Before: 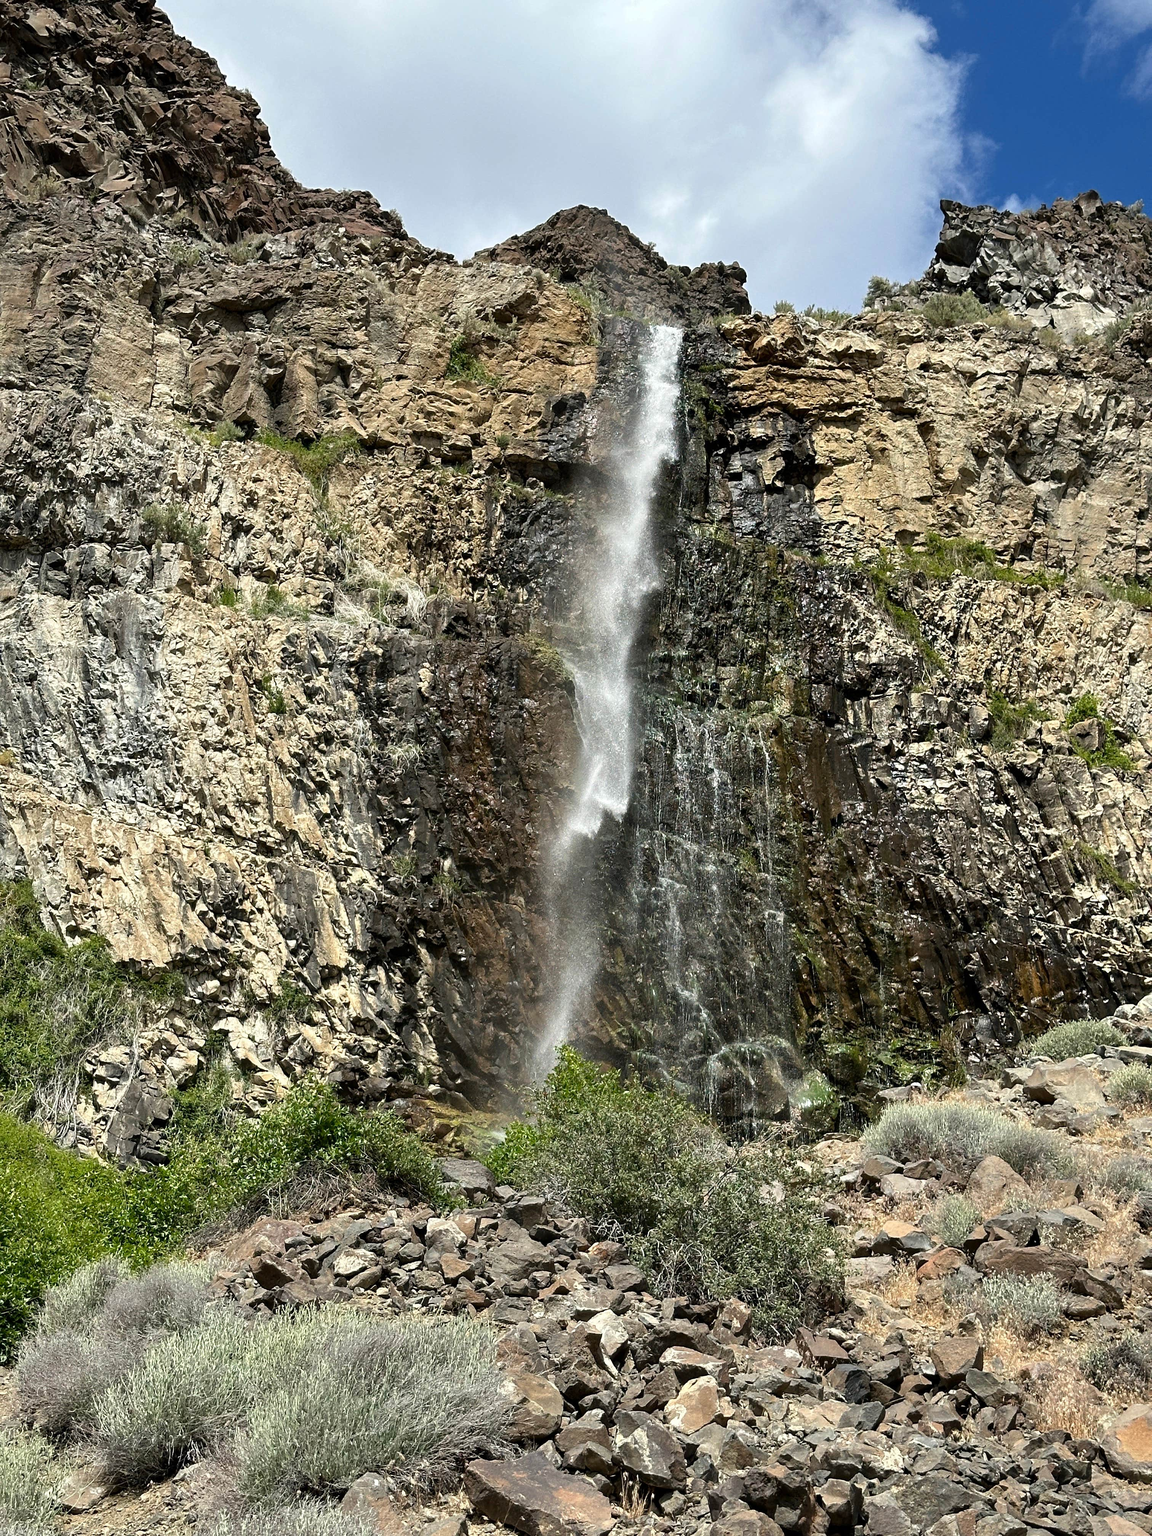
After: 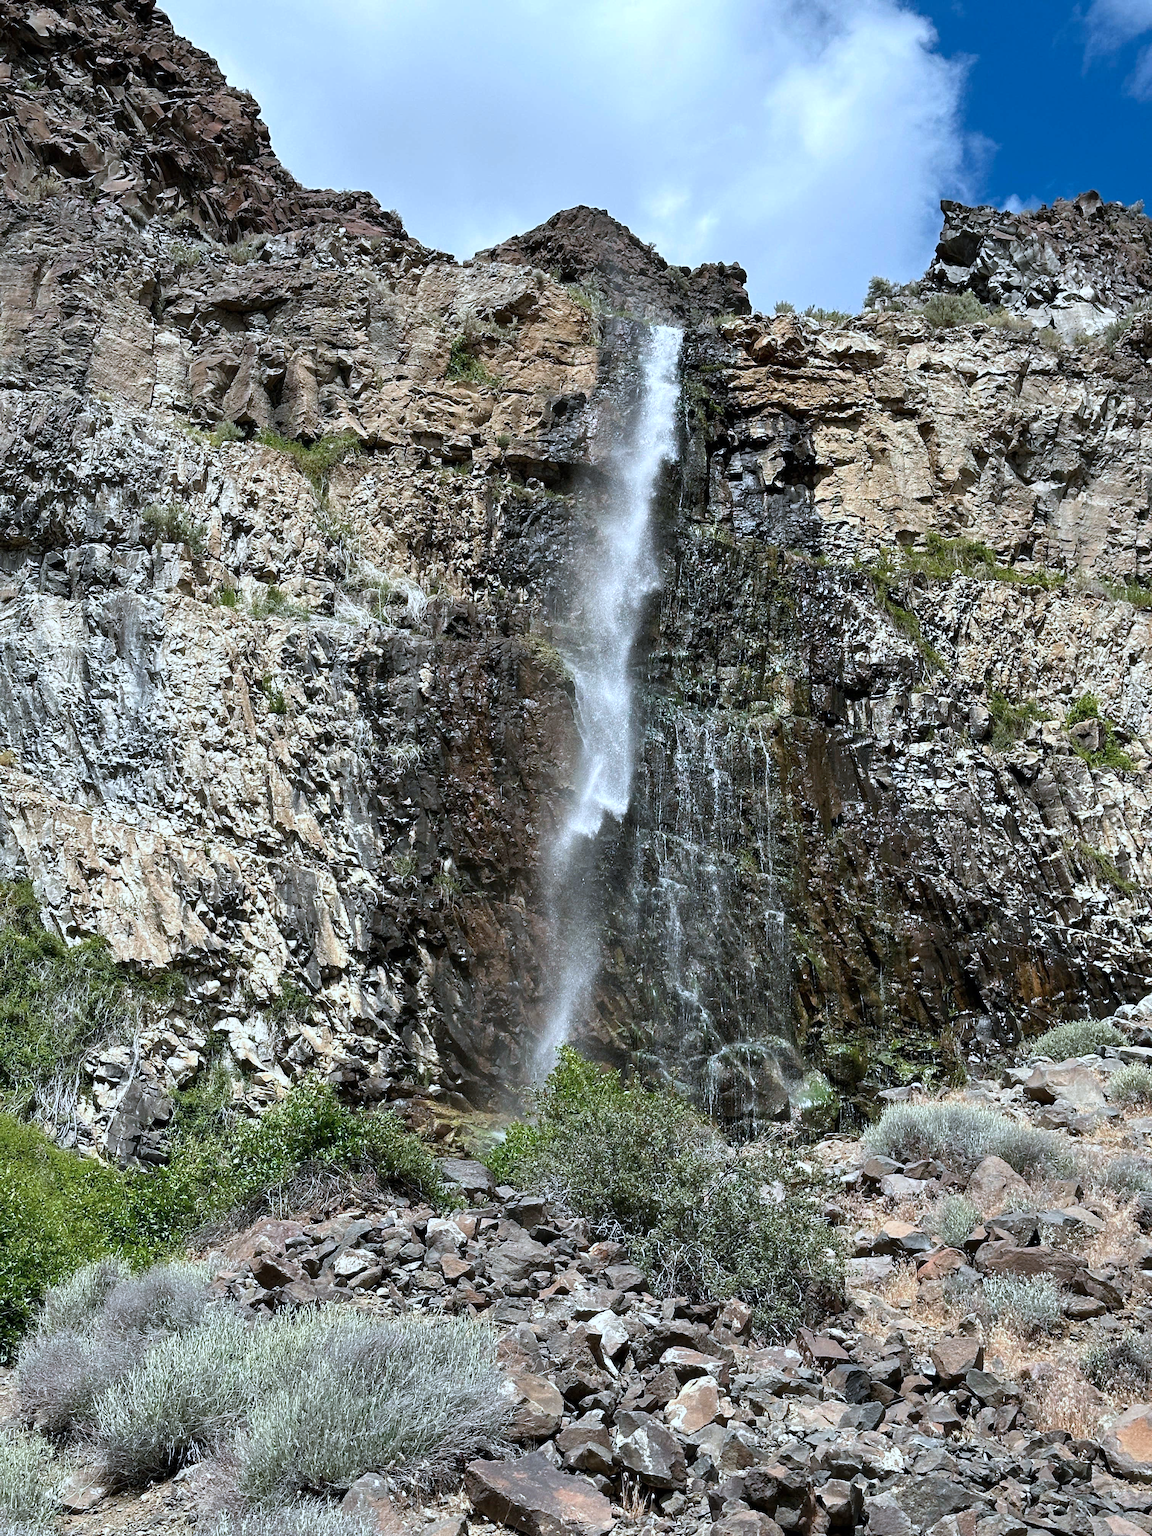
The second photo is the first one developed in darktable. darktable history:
color correction: highlights a* -2.24, highlights b* -18.1
base curve: curves: ch0 [(0, 0) (0.989, 0.992)], preserve colors none
